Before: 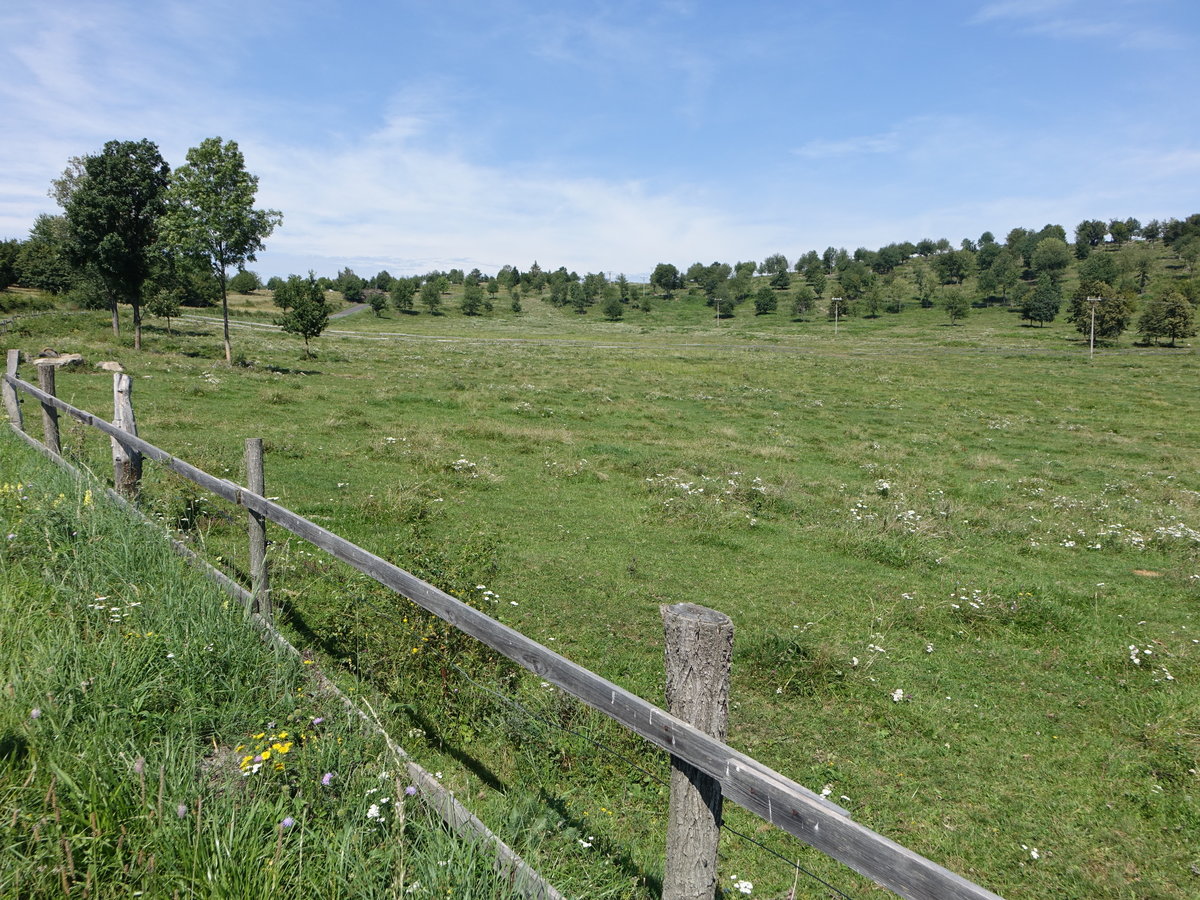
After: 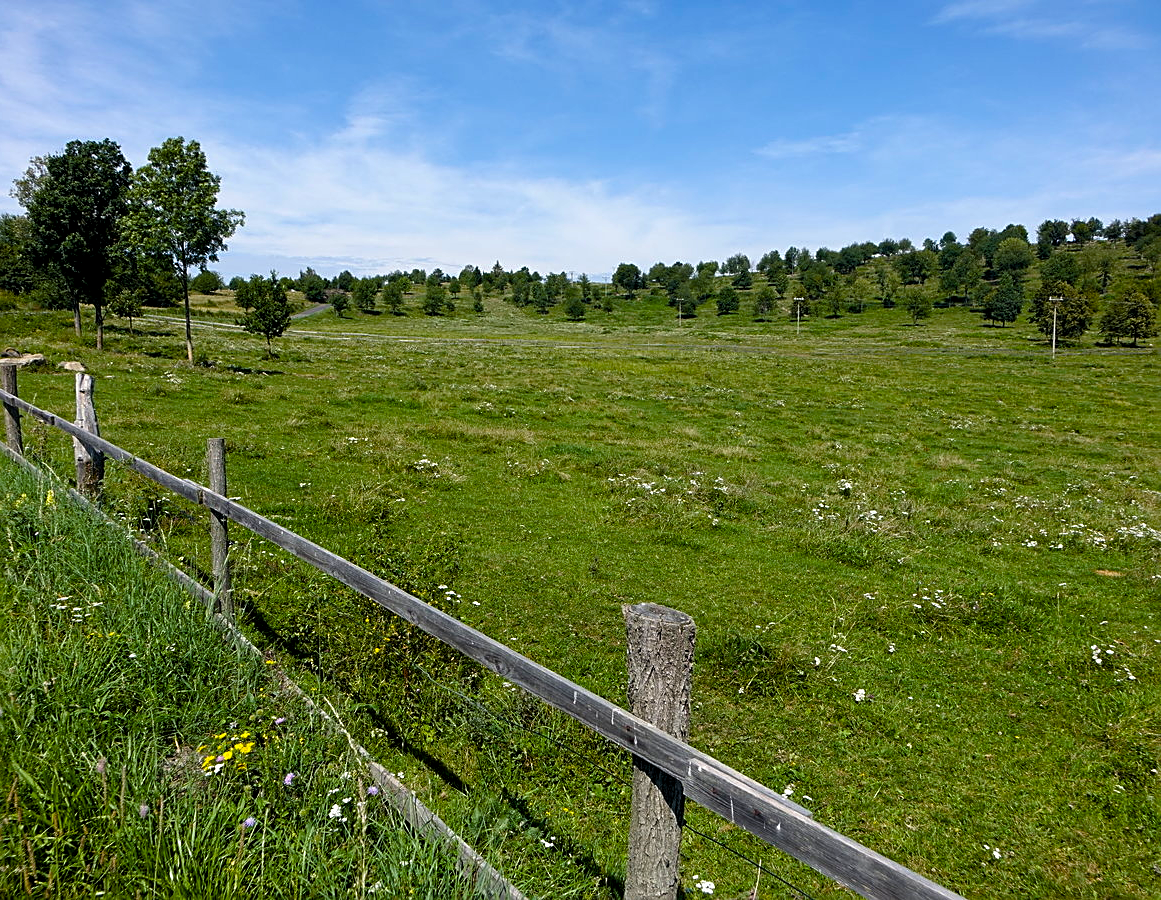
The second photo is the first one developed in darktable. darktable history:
crop and rotate: left 3.228%
shadows and highlights: radius 334.45, shadows 65.31, highlights 5.54, compress 87.75%, soften with gaussian
sharpen: on, module defaults
levels: levels [0.029, 0.545, 0.971]
color balance rgb: global offset › luminance -0.502%, perceptual saturation grading › global saturation 20%, perceptual saturation grading › highlights -14.106%, perceptual saturation grading › shadows 50.19%, global vibrance 42.586%
